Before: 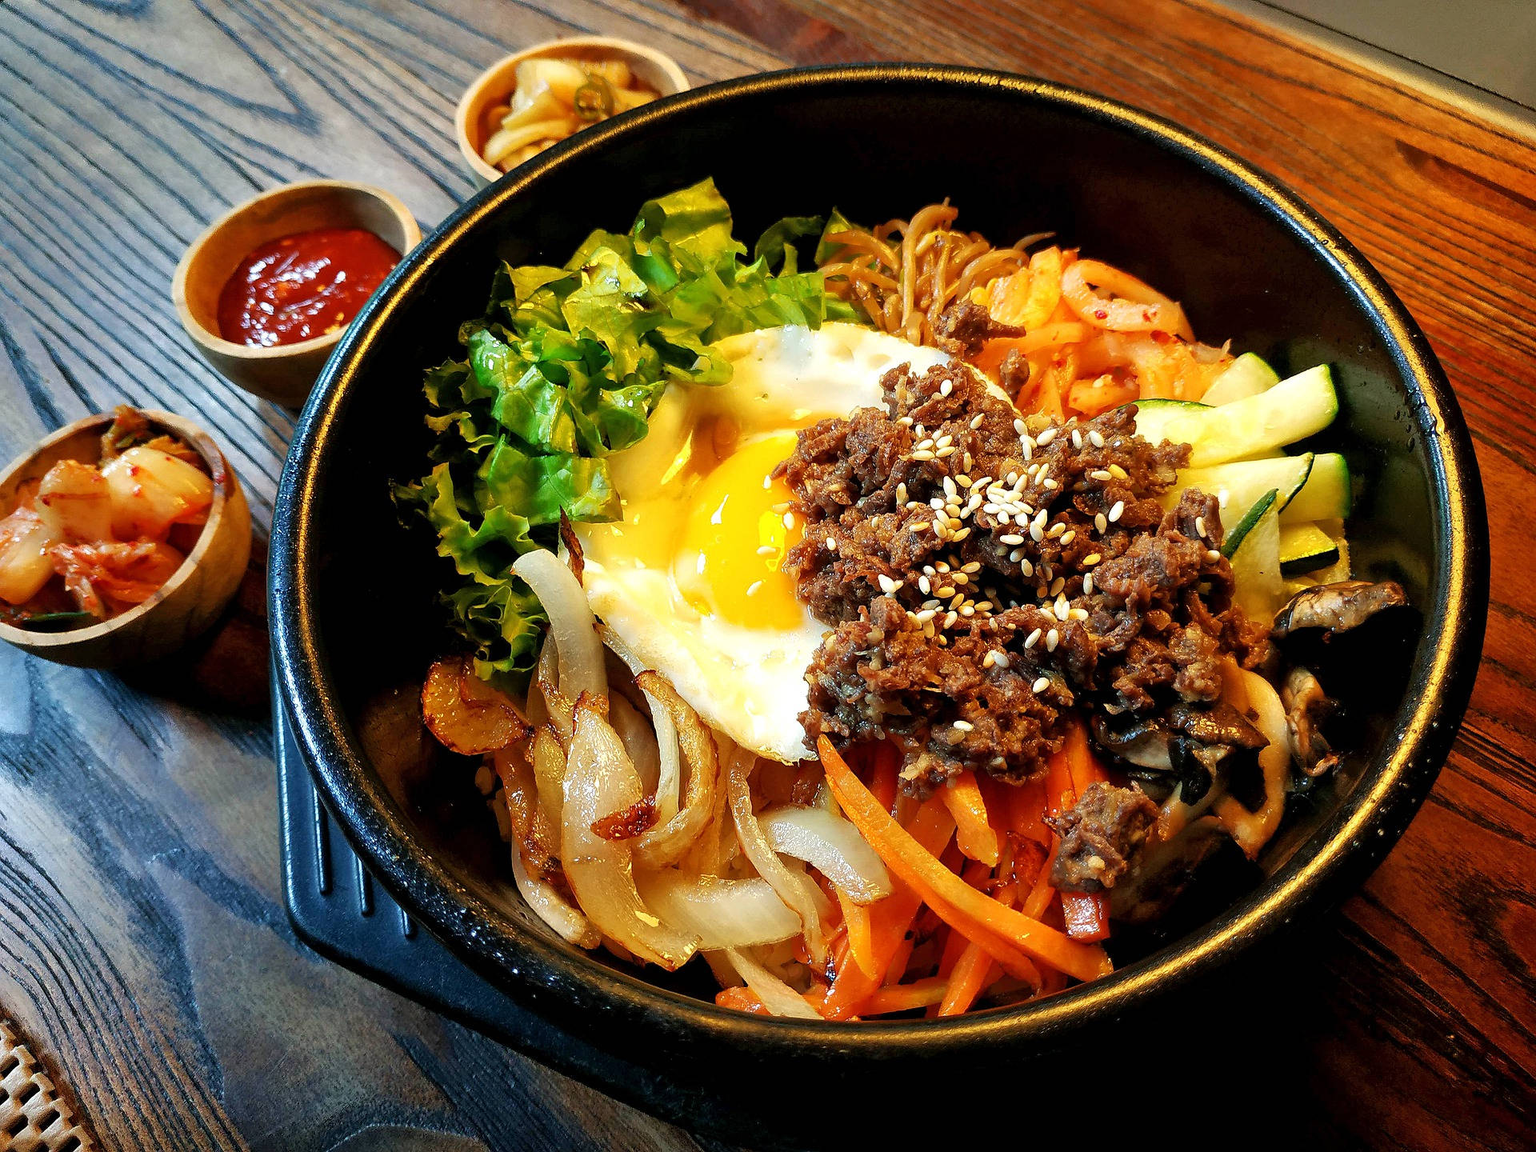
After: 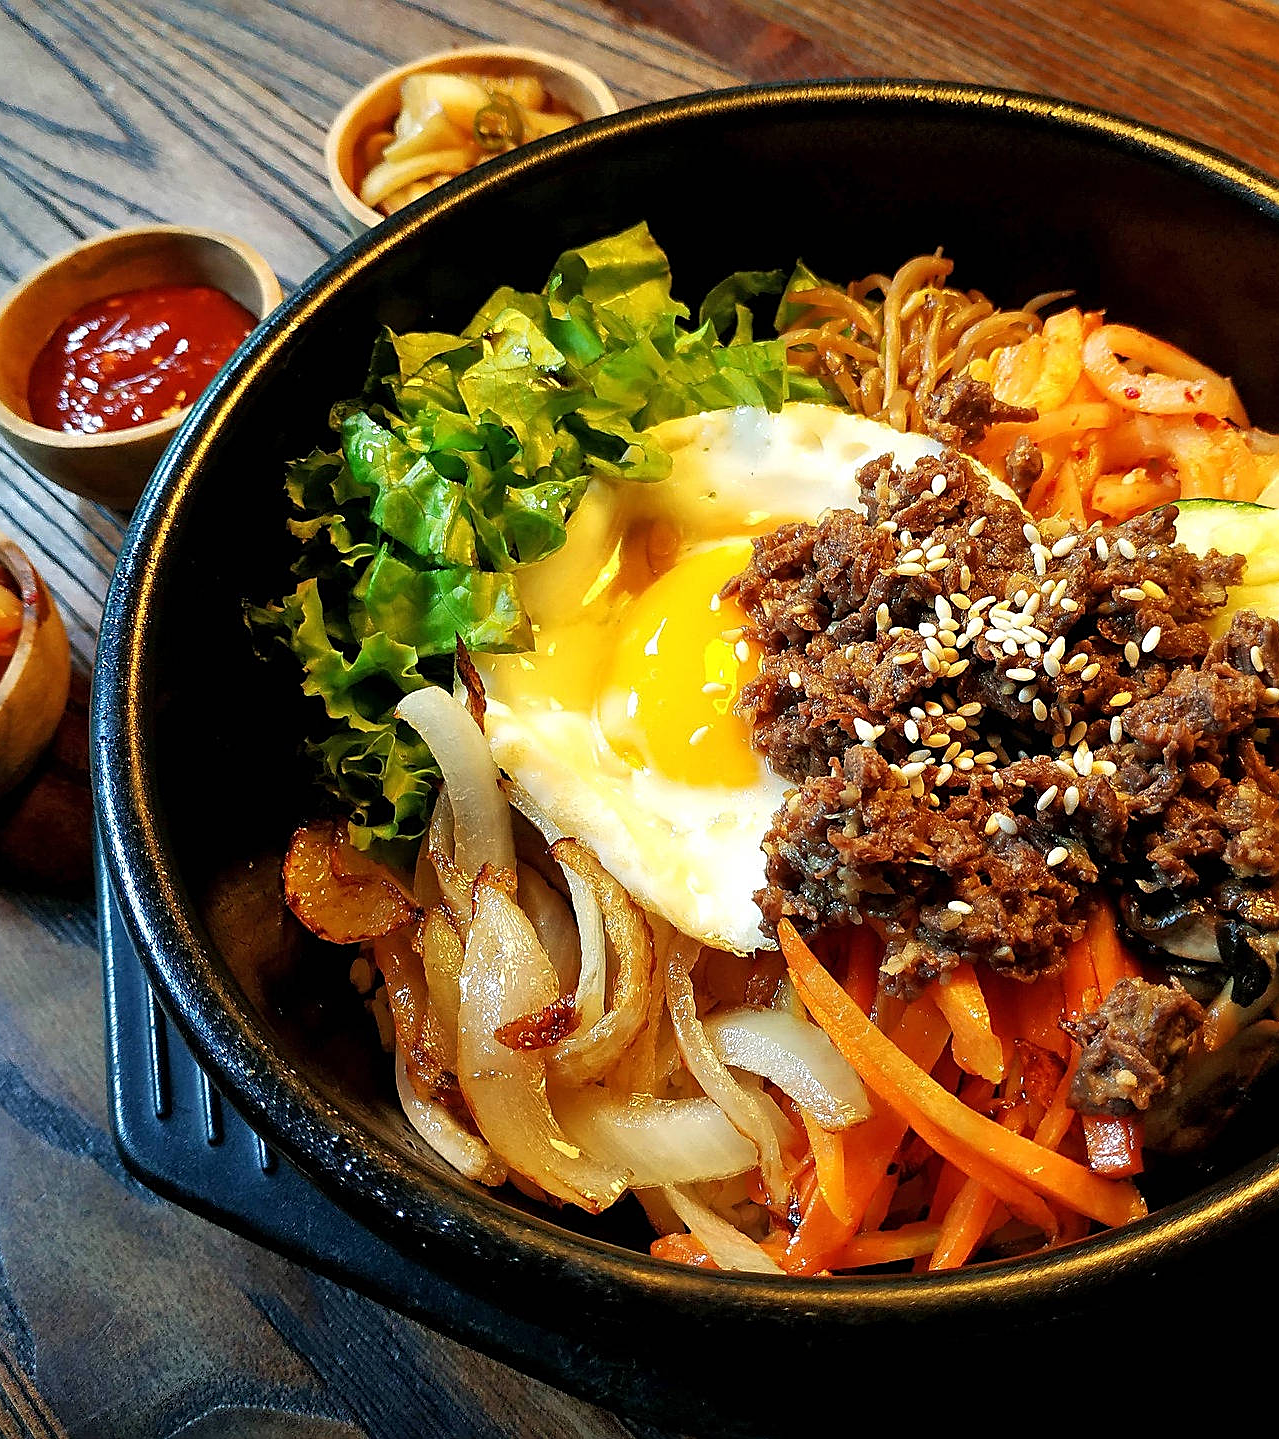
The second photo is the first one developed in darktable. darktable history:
crop and rotate: left 12.75%, right 20.589%
sharpen: radius 1.974
